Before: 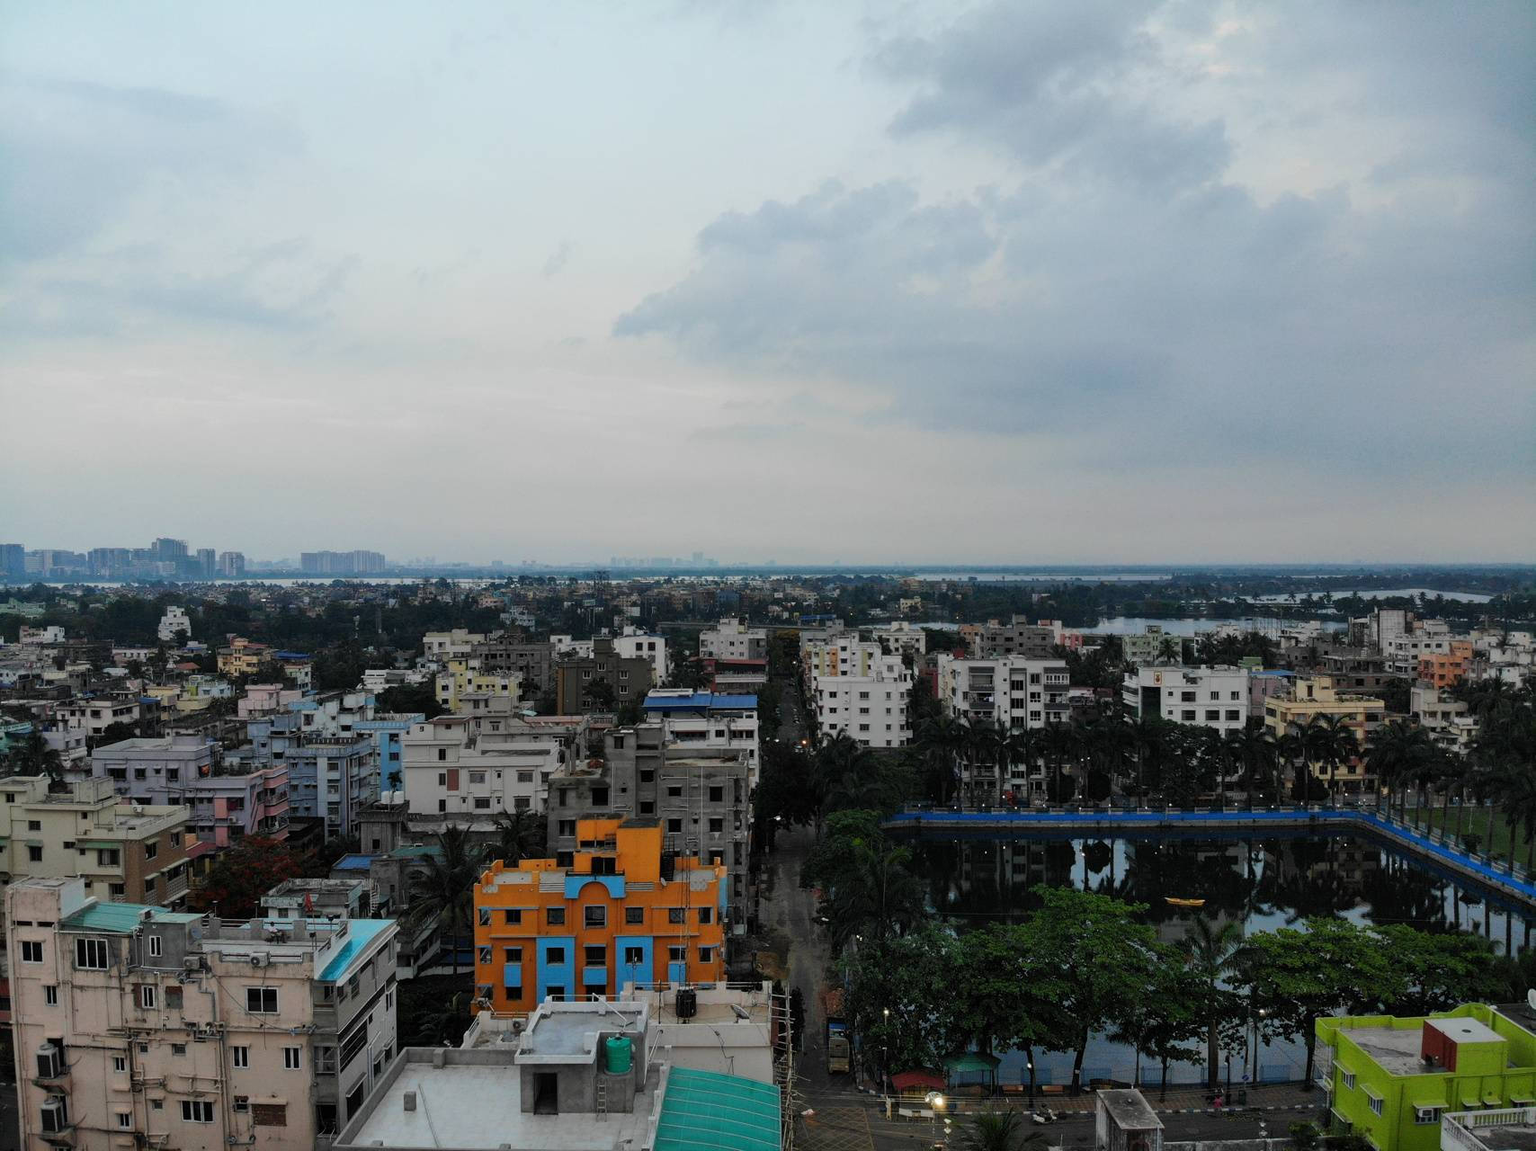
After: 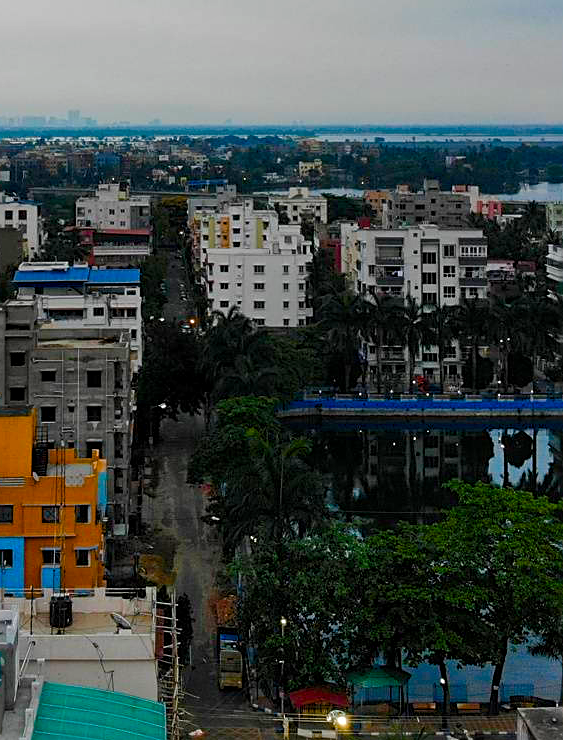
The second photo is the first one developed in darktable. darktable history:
crop: left 41.137%, top 39.445%, right 25.9%, bottom 2.74%
sharpen: on, module defaults
local contrast: highlights 107%, shadows 102%, detail 119%, midtone range 0.2
color balance rgb: linear chroma grading › shadows 9.554%, linear chroma grading › highlights 9.478%, linear chroma grading › global chroma 15.357%, linear chroma grading › mid-tones 14.781%, perceptual saturation grading › global saturation 20%, perceptual saturation grading › highlights -24.753%, perceptual saturation grading › shadows 49.869%
